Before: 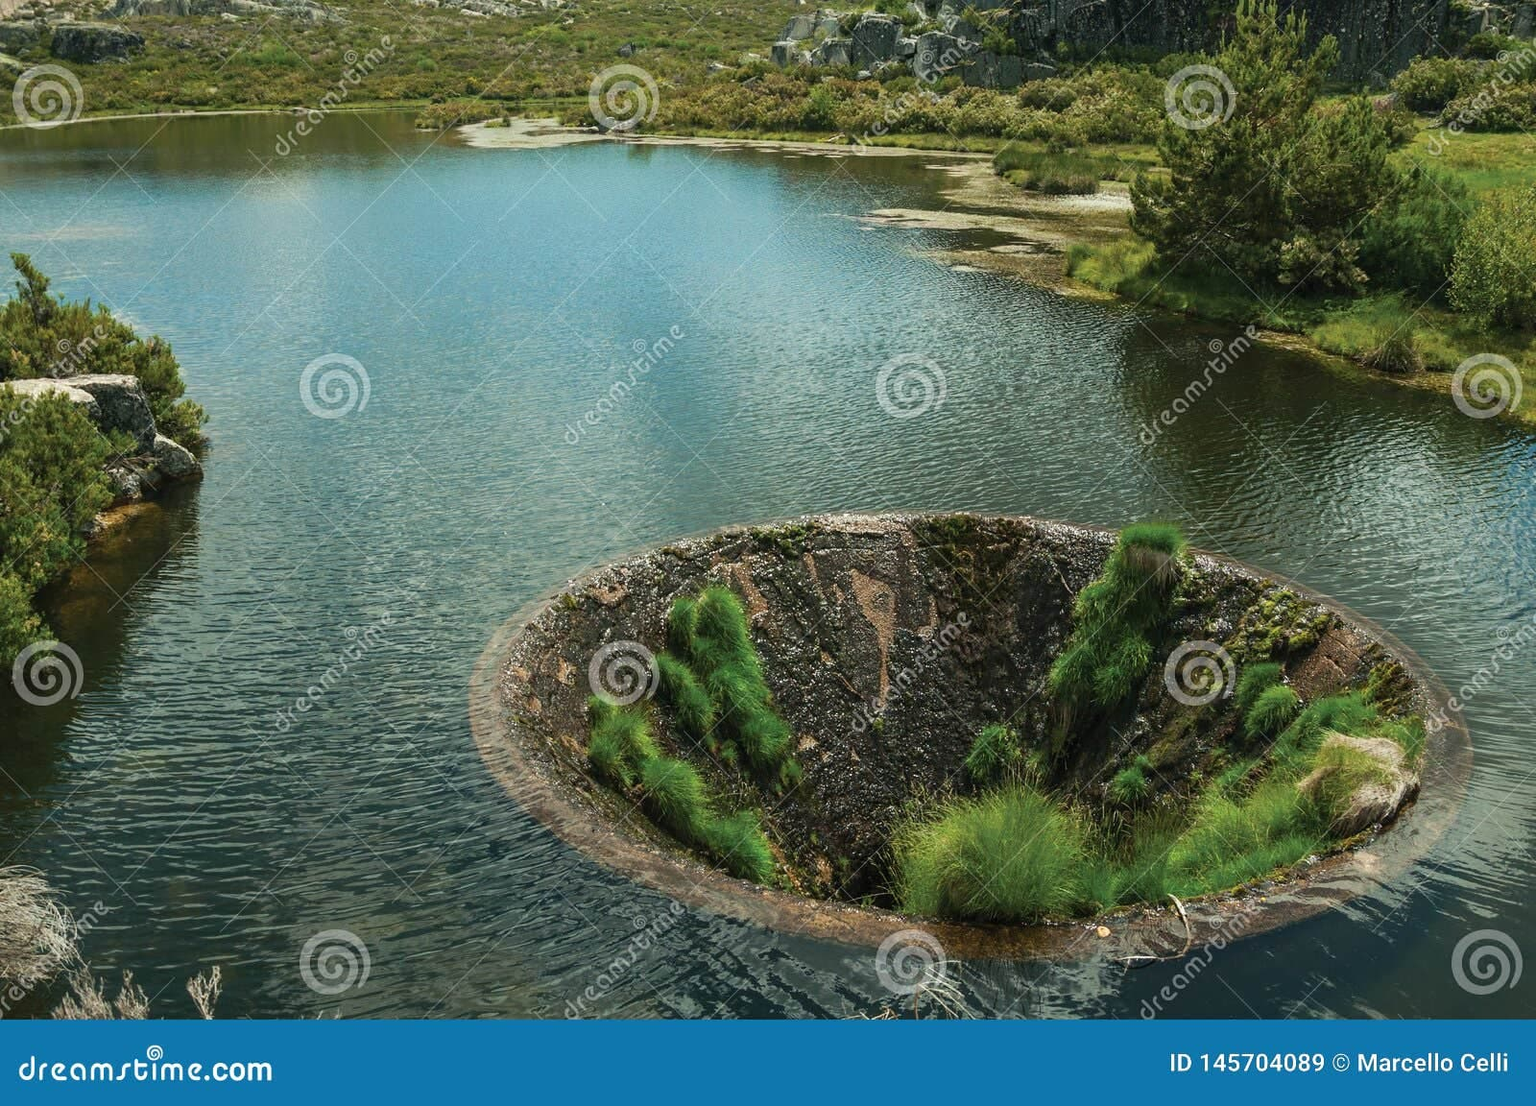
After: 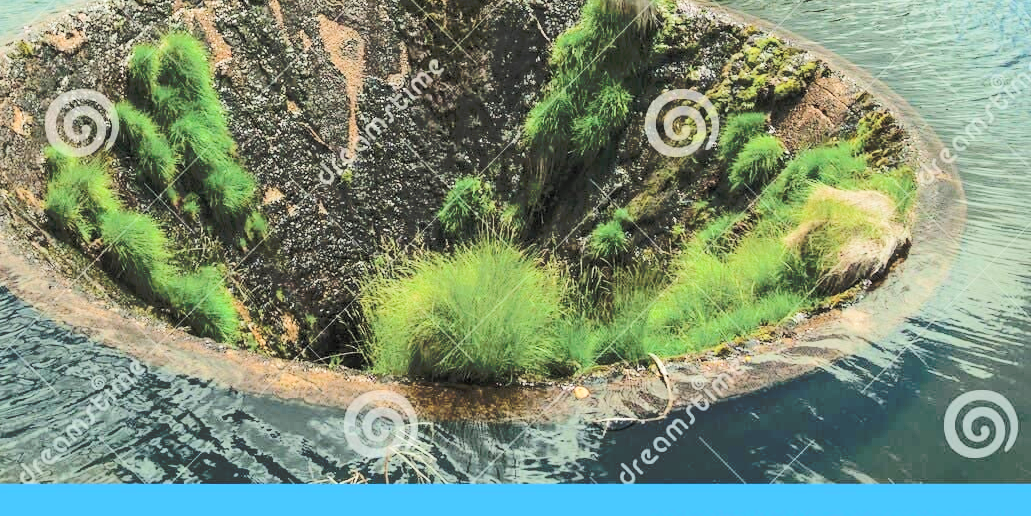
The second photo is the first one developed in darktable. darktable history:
global tonemap: drago (0.7, 100)
rgb curve: curves: ch0 [(0, 0) (0.284, 0.292) (0.505, 0.644) (1, 1)]; ch1 [(0, 0) (0.284, 0.292) (0.505, 0.644) (1, 1)]; ch2 [(0, 0) (0.284, 0.292) (0.505, 0.644) (1, 1)], compensate middle gray true
exposure: exposure 0.493 EV, compensate highlight preservation false
tone curve: curves: ch0 [(0, 0) (0.003, 0.004) (0.011, 0.005) (0.025, 0.014) (0.044, 0.037) (0.069, 0.059) (0.1, 0.096) (0.136, 0.116) (0.177, 0.133) (0.224, 0.177) (0.277, 0.255) (0.335, 0.319) (0.399, 0.385) (0.468, 0.457) (0.543, 0.545) (0.623, 0.621) (0.709, 0.705) (0.801, 0.801) (0.898, 0.901) (1, 1)], preserve colors none
crop and rotate: left 35.509%, top 50.238%, bottom 4.934%
